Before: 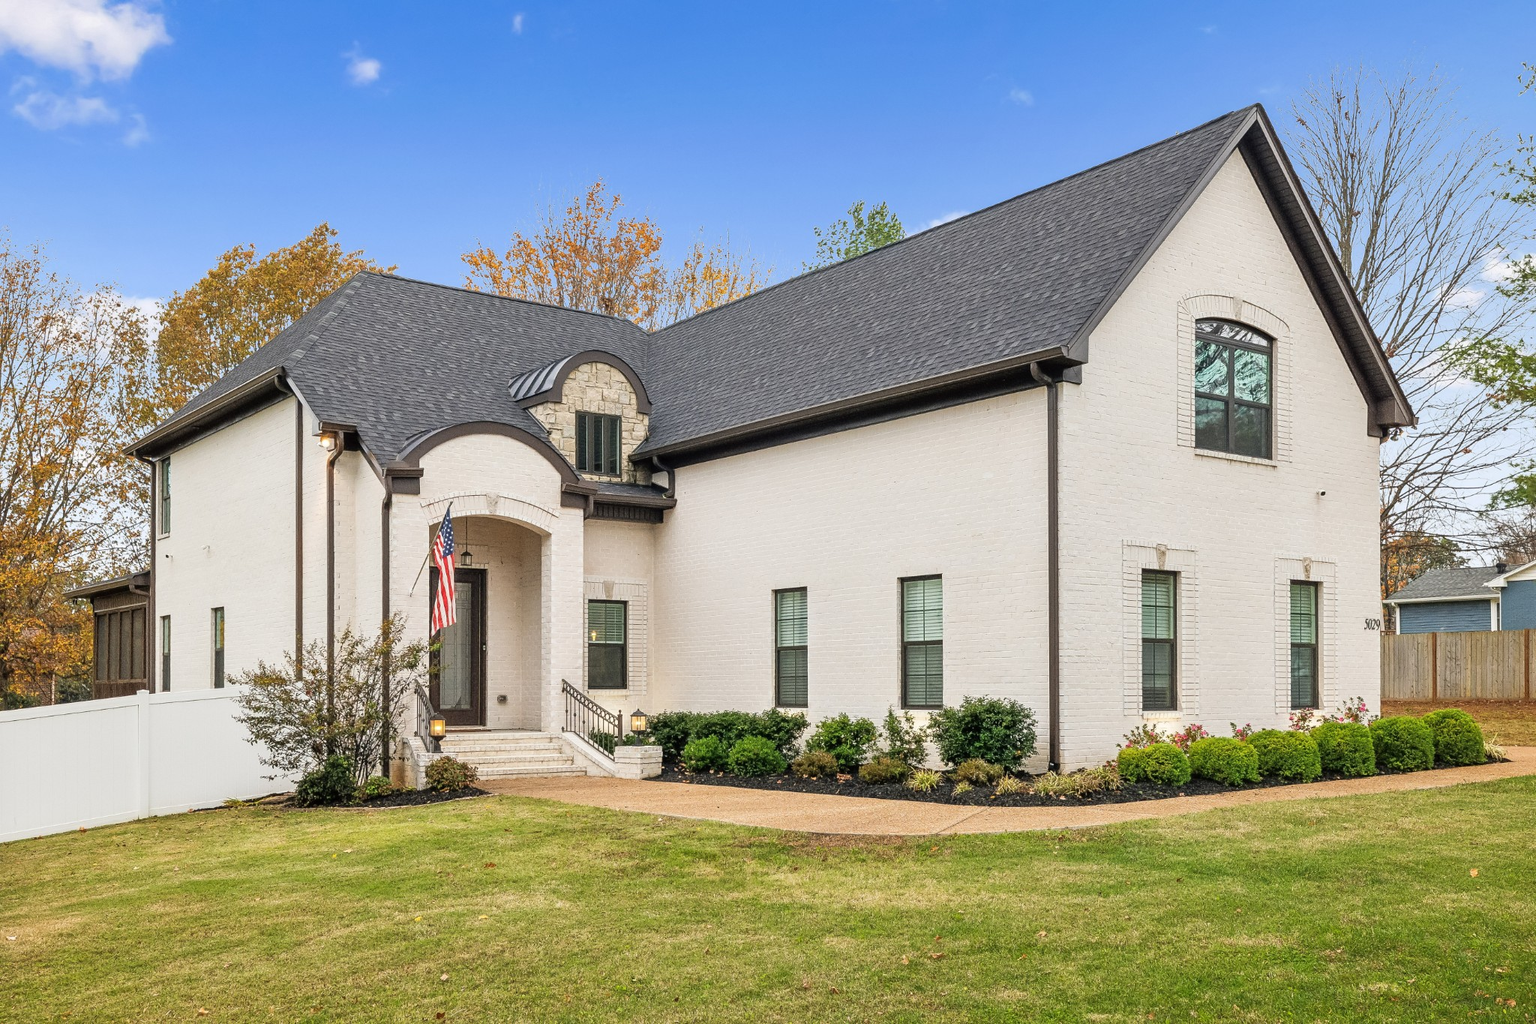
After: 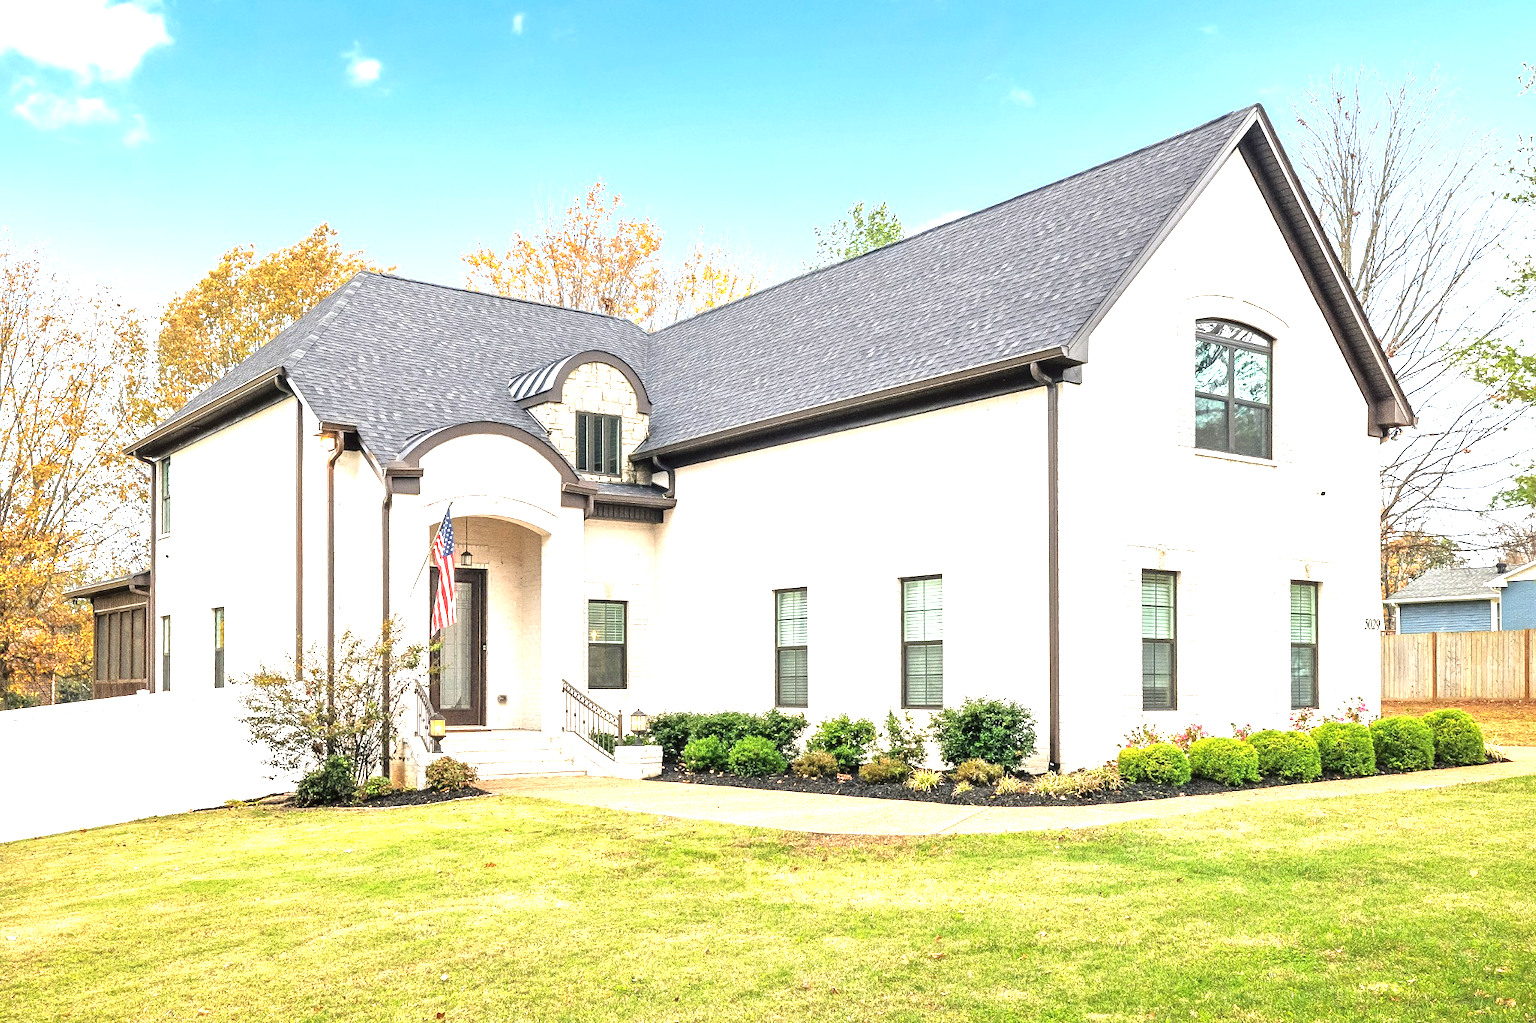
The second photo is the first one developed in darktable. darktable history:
exposure: black level correction 0, exposure 0.5 EV, compensate exposure bias true, compensate highlight preservation false
base curve: curves: ch0 [(0, 0) (0.297, 0.298) (1, 1)], preserve colors none
